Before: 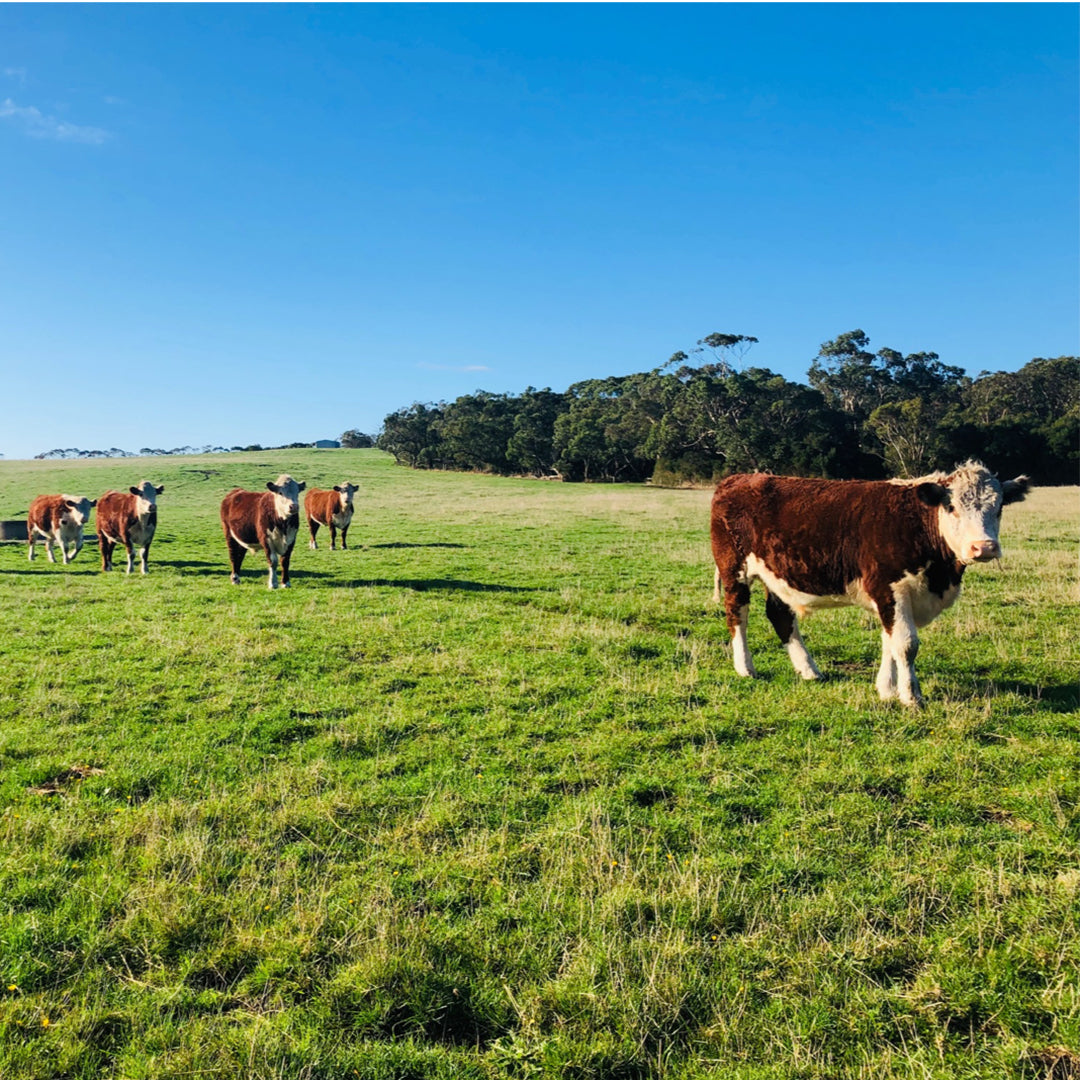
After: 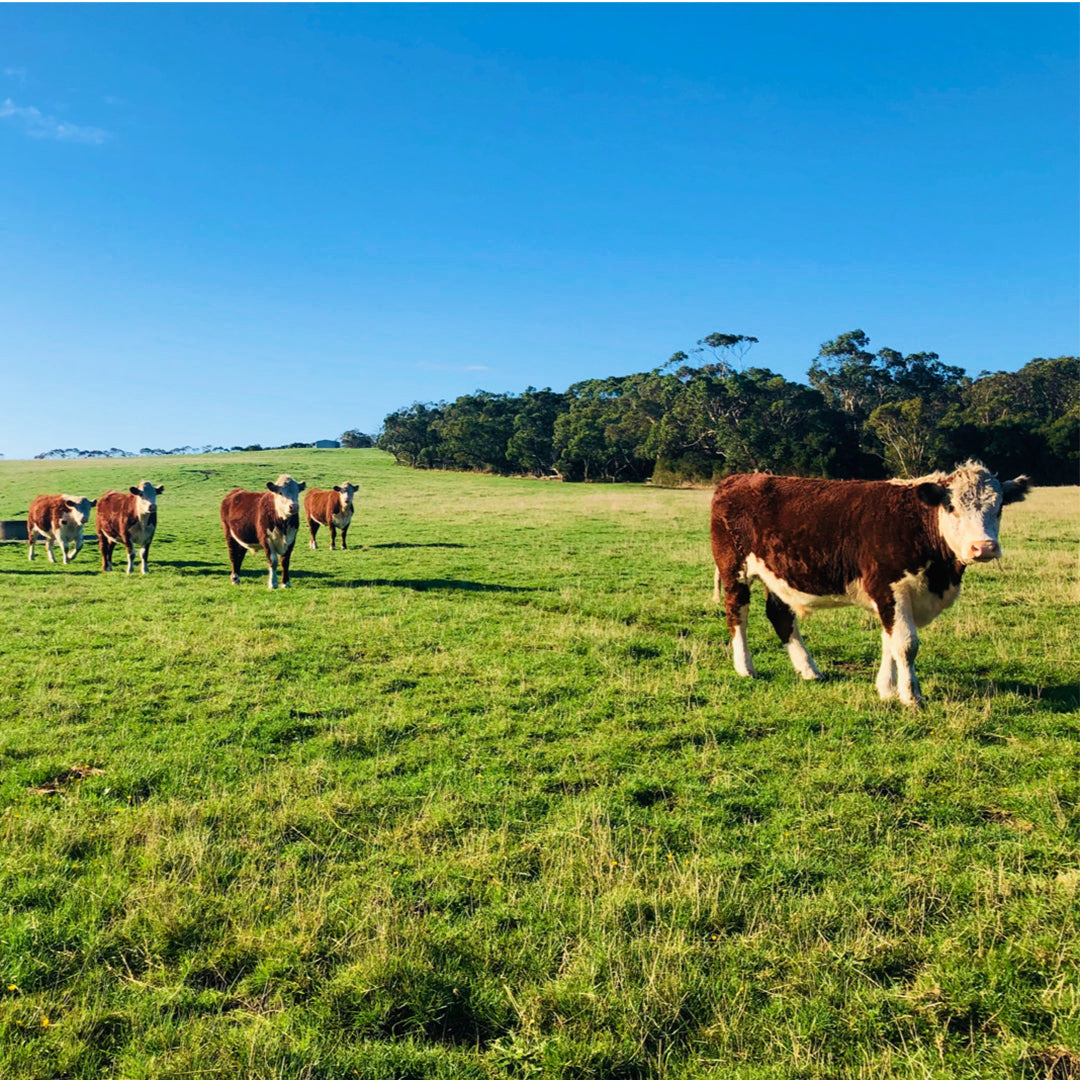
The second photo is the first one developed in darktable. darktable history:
levels: levels [0, 0.499, 1]
velvia: strength 40%
